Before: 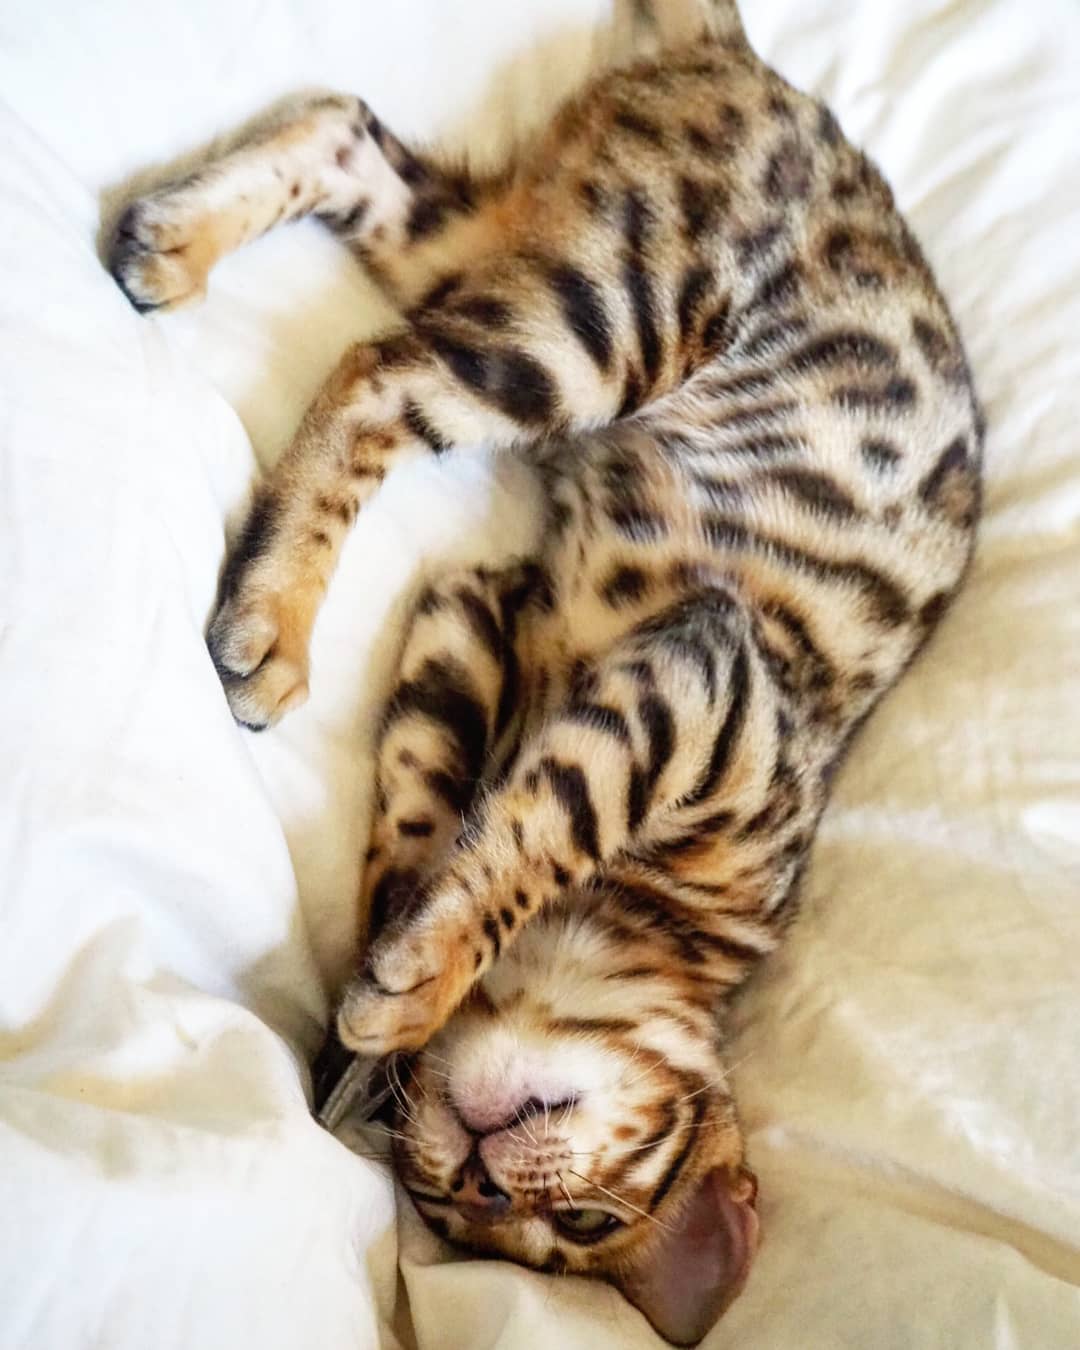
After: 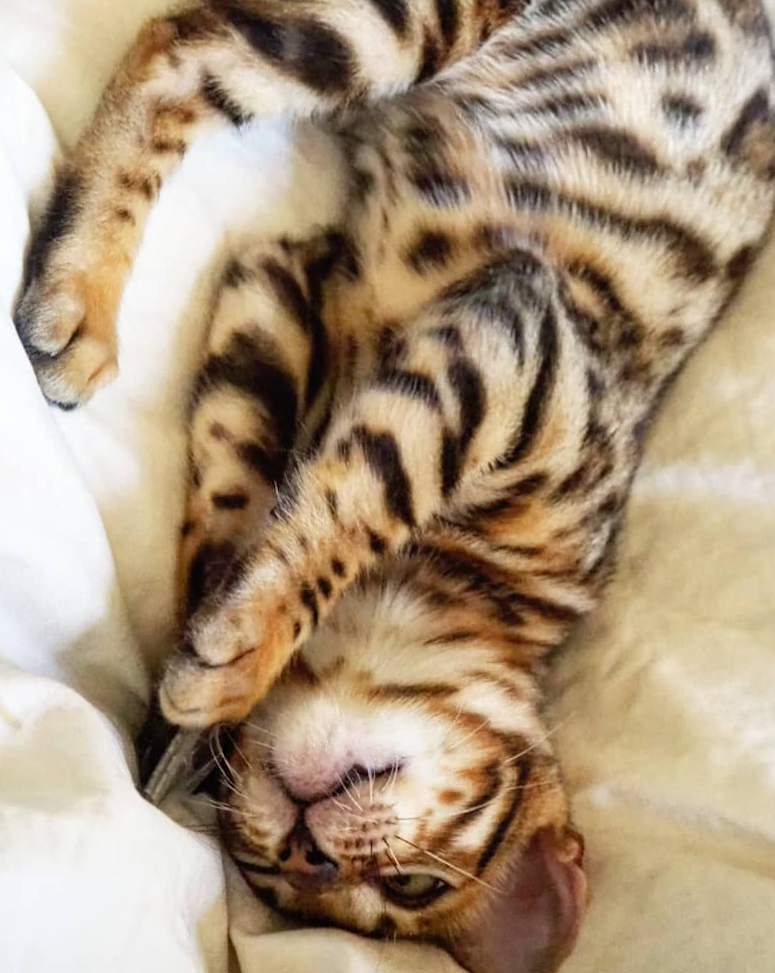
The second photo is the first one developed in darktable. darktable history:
crop: left 16.871%, top 22.857%, right 9.116%
rotate and perspective: rotation -2.12°, lens shift (vertical) 0.009, lens shift (horizontal) -0.008, automatic cropping original format, crop left 0.036, crop right 0.964, crop top 0.05, crop bottom 0.959
